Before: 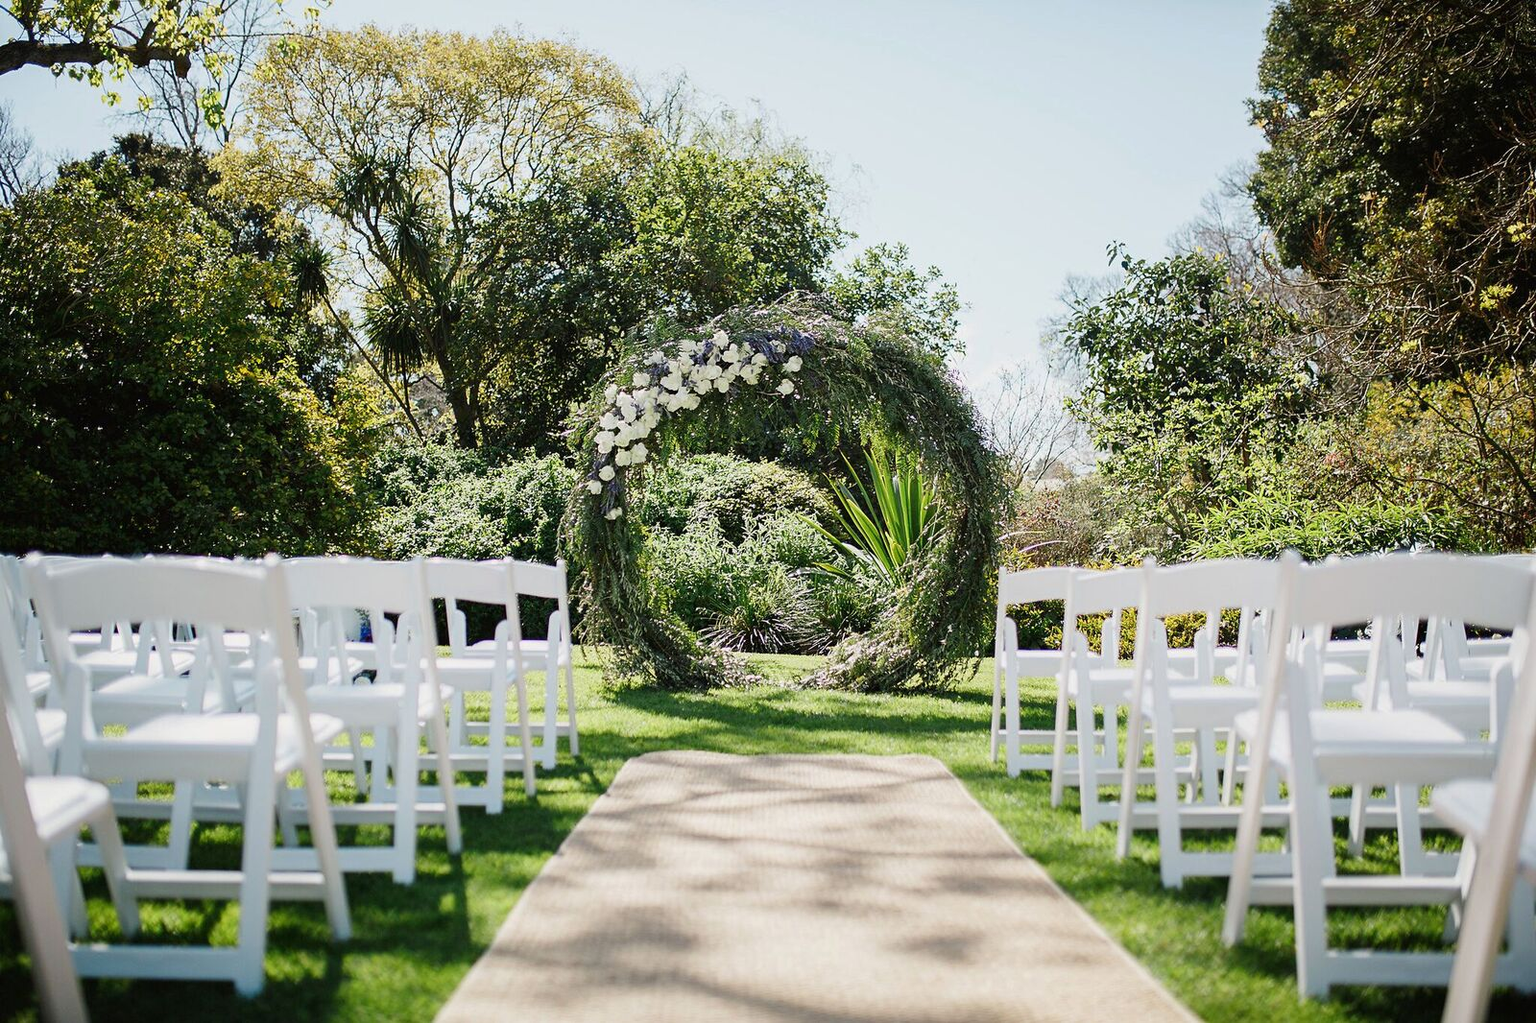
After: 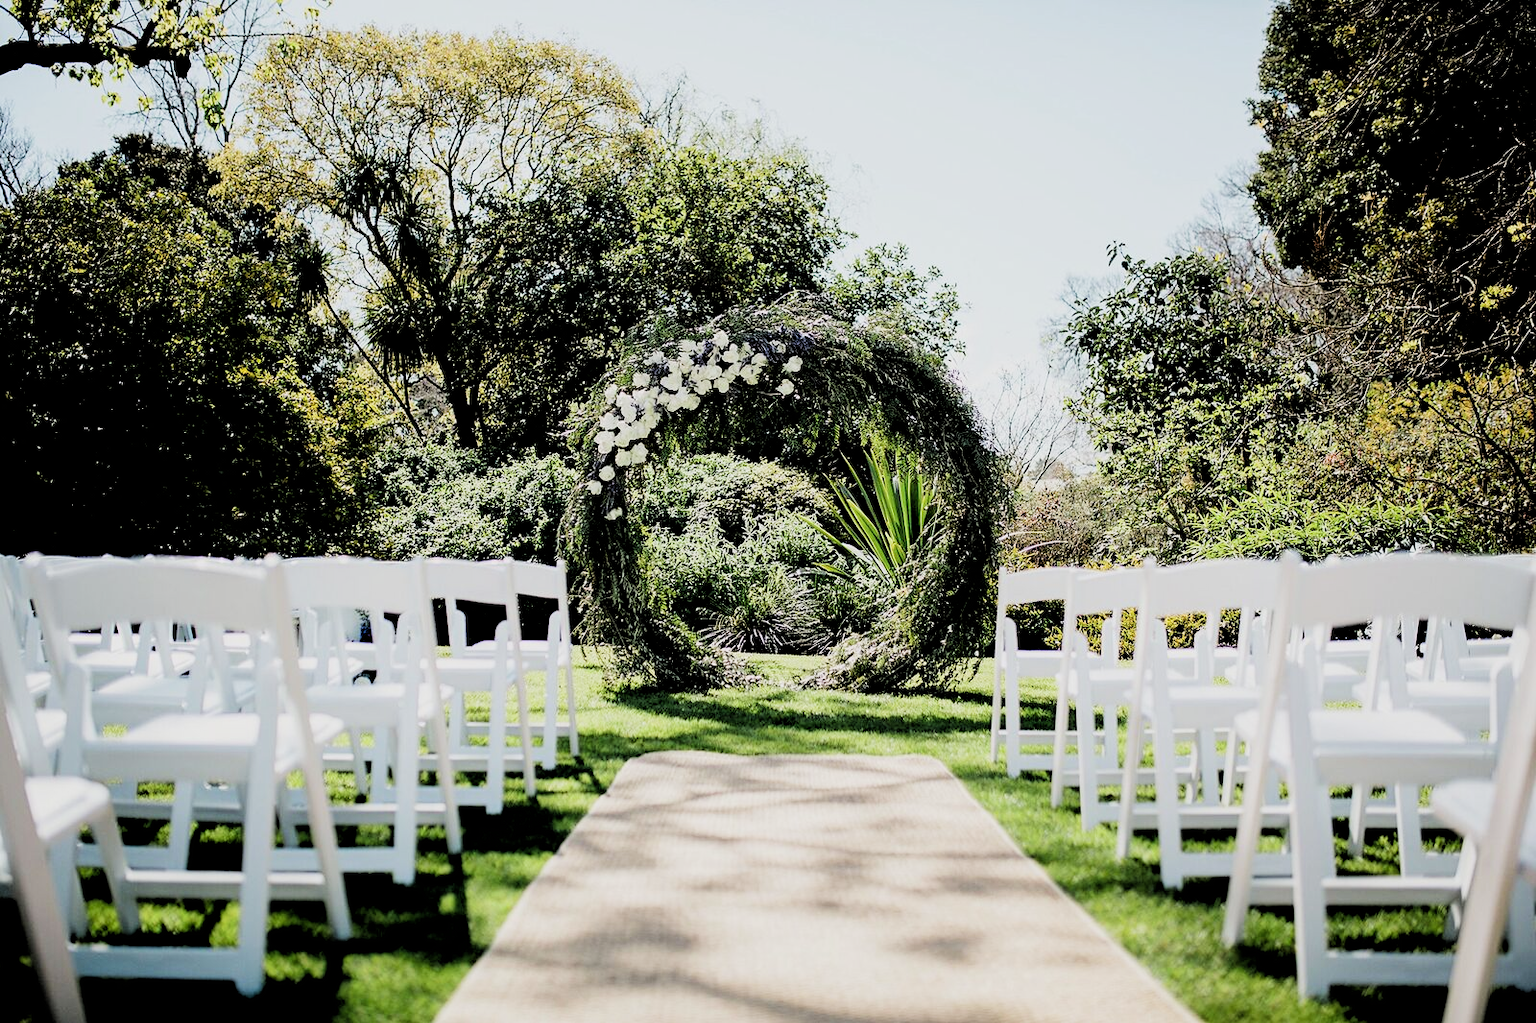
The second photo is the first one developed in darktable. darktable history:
filmic rgb: black relative exposure -5 EV, white relative exposure 3.5 EV, hardness 3.19, contrast 1.3, highlights saturation mix -50%
rgb levels: levels [[0.029, 0.461, 0.922], [0, 0.5, 1], [0, 0.5, 1]]
